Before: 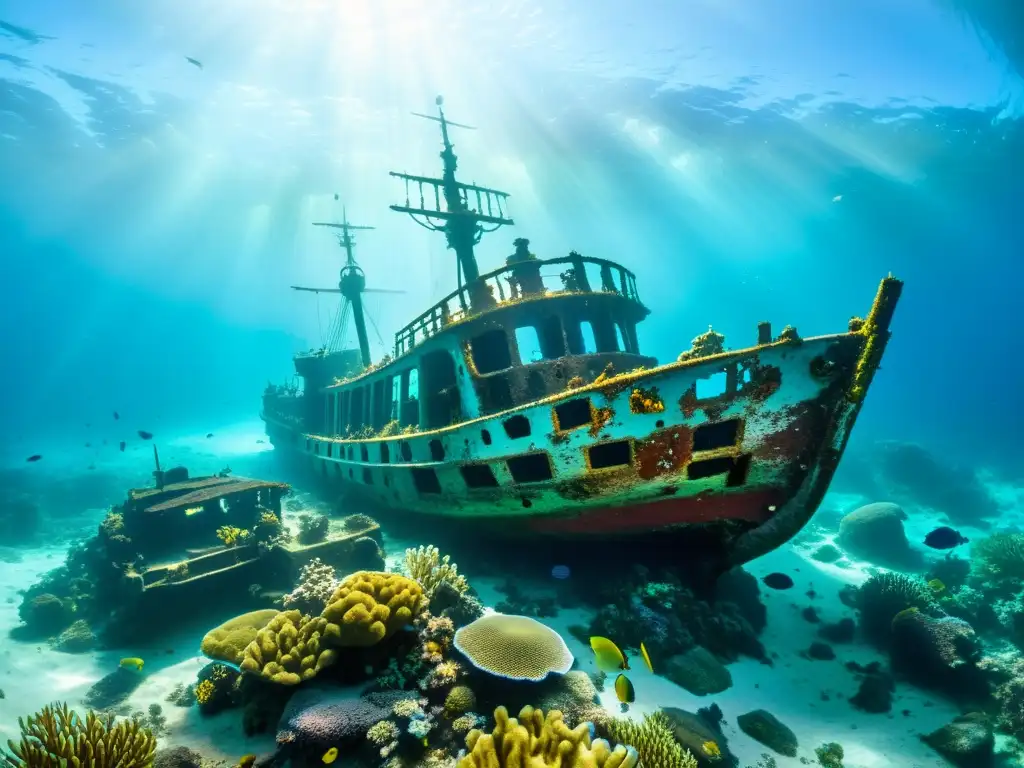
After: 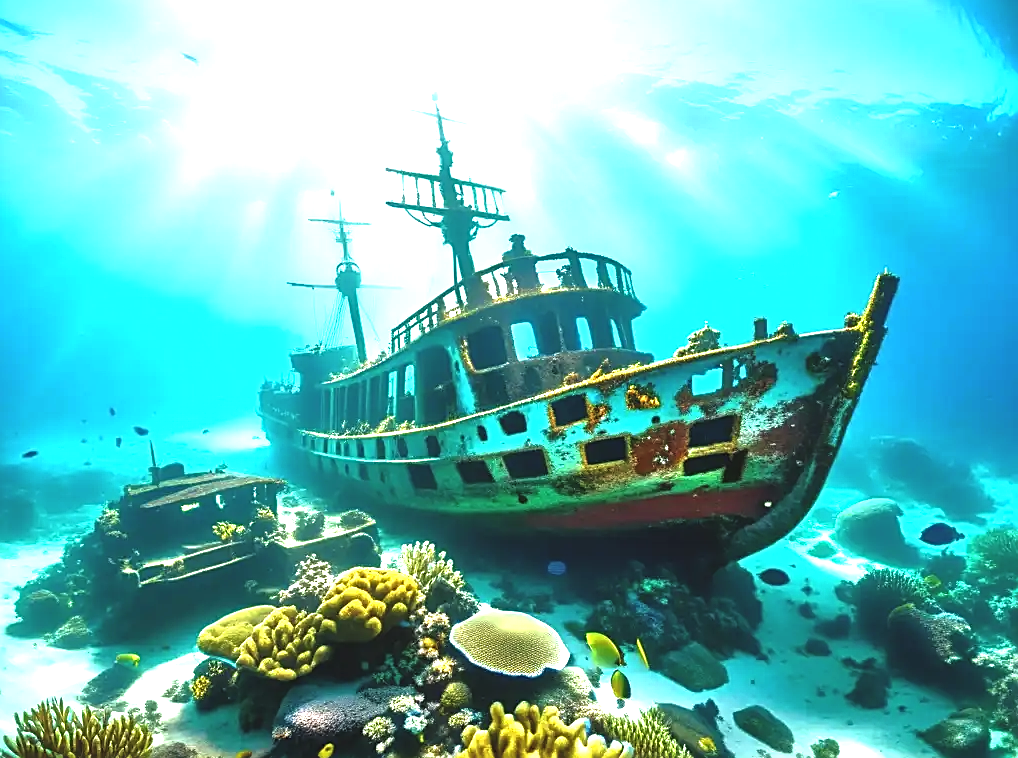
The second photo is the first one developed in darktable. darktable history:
sharpen: on, module defaults
crop: left 0.456%, top 0.561%, right 0.129%, bottom 0.625%
exposure: black level correction -0.005, exposure 1.008 EV, compensate exposure bias true, compensate highlight preservation false
tone equalizer: -8 EV -0.001 EV, -7 EV 0.001 EV, -6 EV -0.005 EV, -5 EV -0.013 EV, -4 EV -0.076 EV, -3 EV -0.214 EV, -2 EV -0.254 EV, -1 EV 0.112 EV, +0 EV 0.301 EV, edges refinement/feathering 500, mask exposure compensation -1.57 EV, preserve details no
